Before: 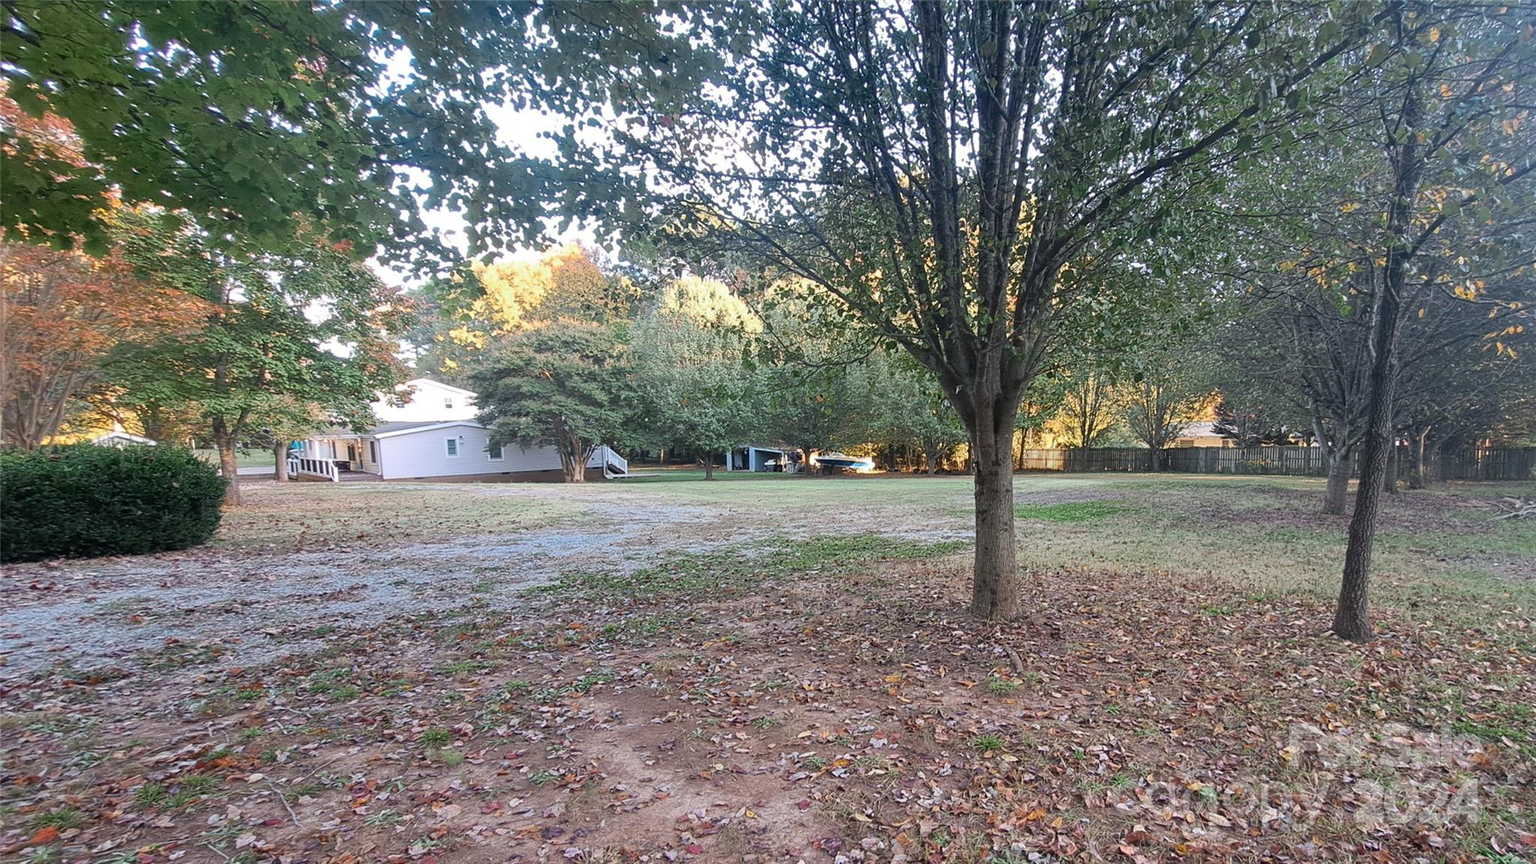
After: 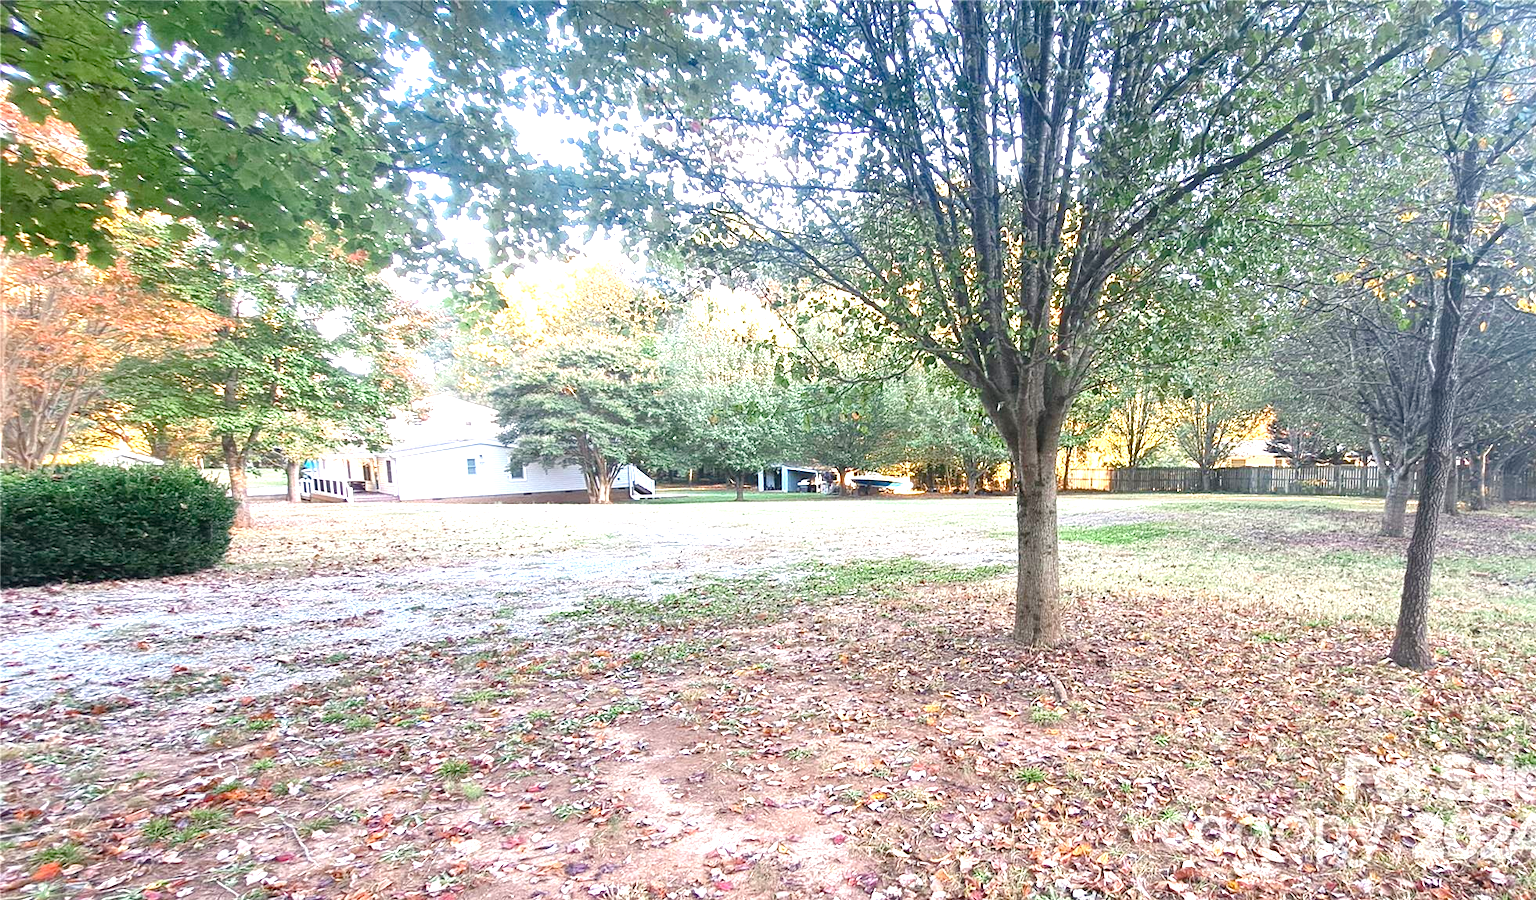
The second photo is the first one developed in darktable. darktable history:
crop: right 4.126%, bottom 0.031%
exposure: black level correction 0, exposure 1.5 EV, compensate highlight preservation false
white balance: red 1.009, blue 0.985
color balance rgb: perceptual saturation grading › global saturation 20%, perceptual saturation grading › highlights -25%, perceptual saturation grading › shadows 25%
